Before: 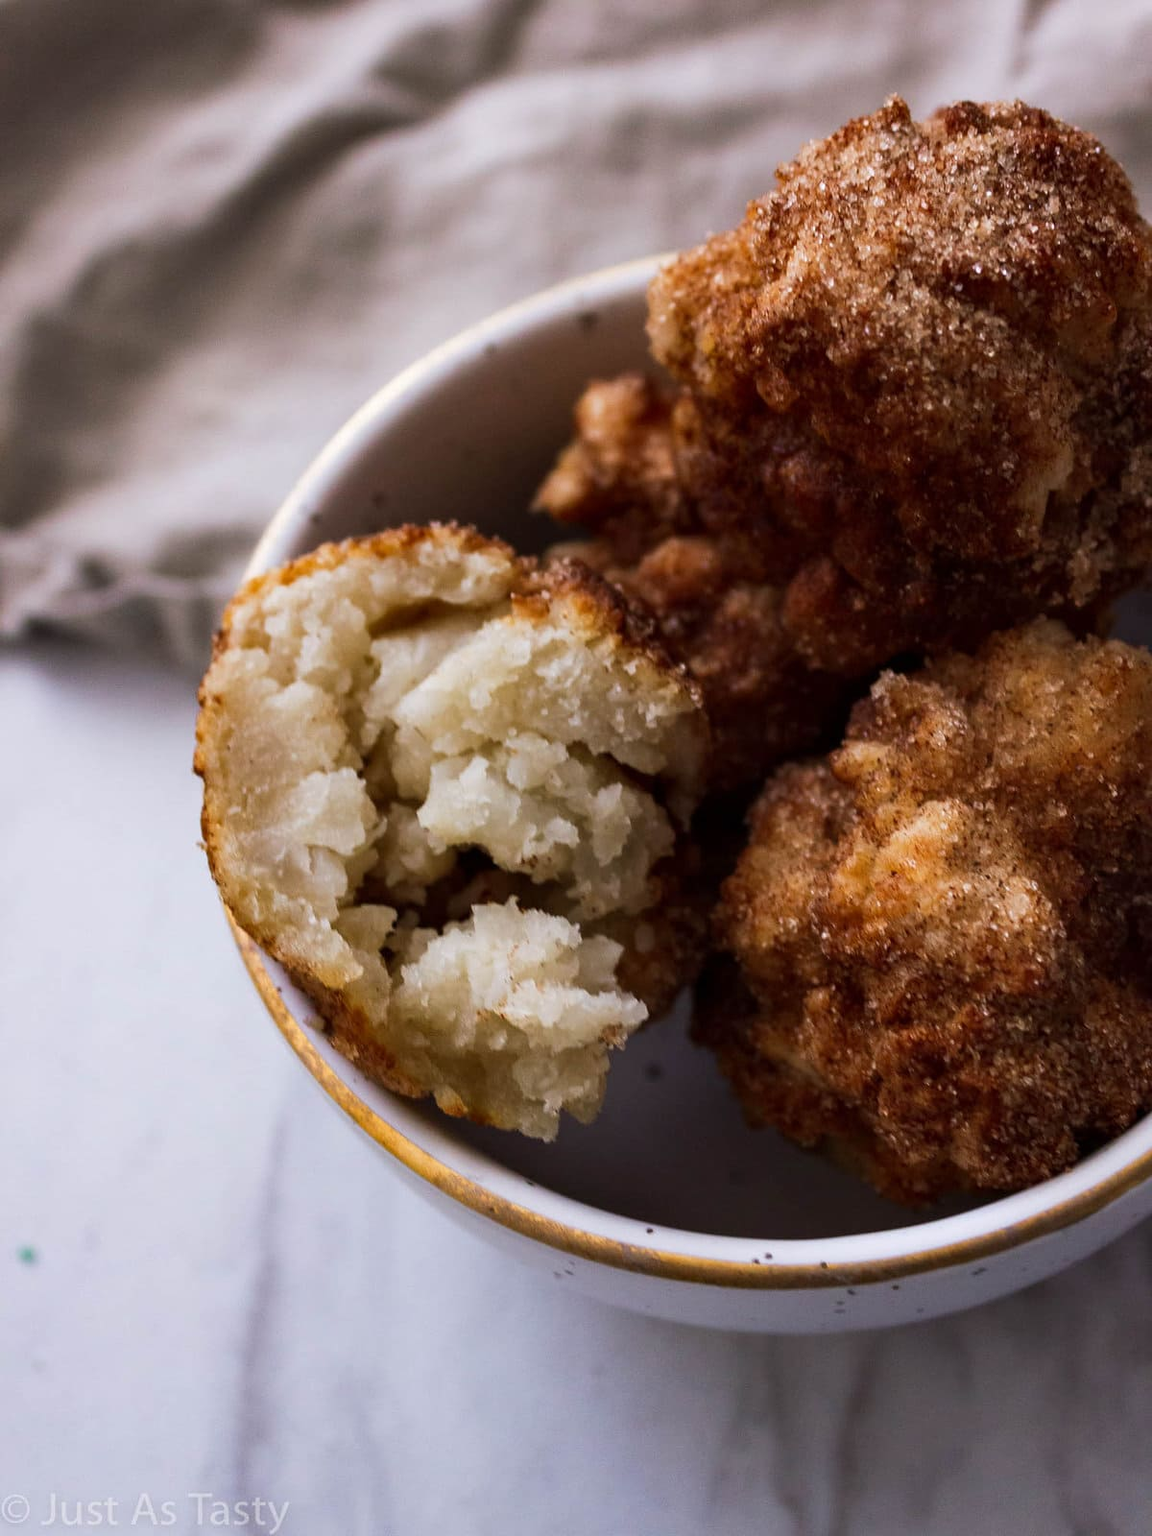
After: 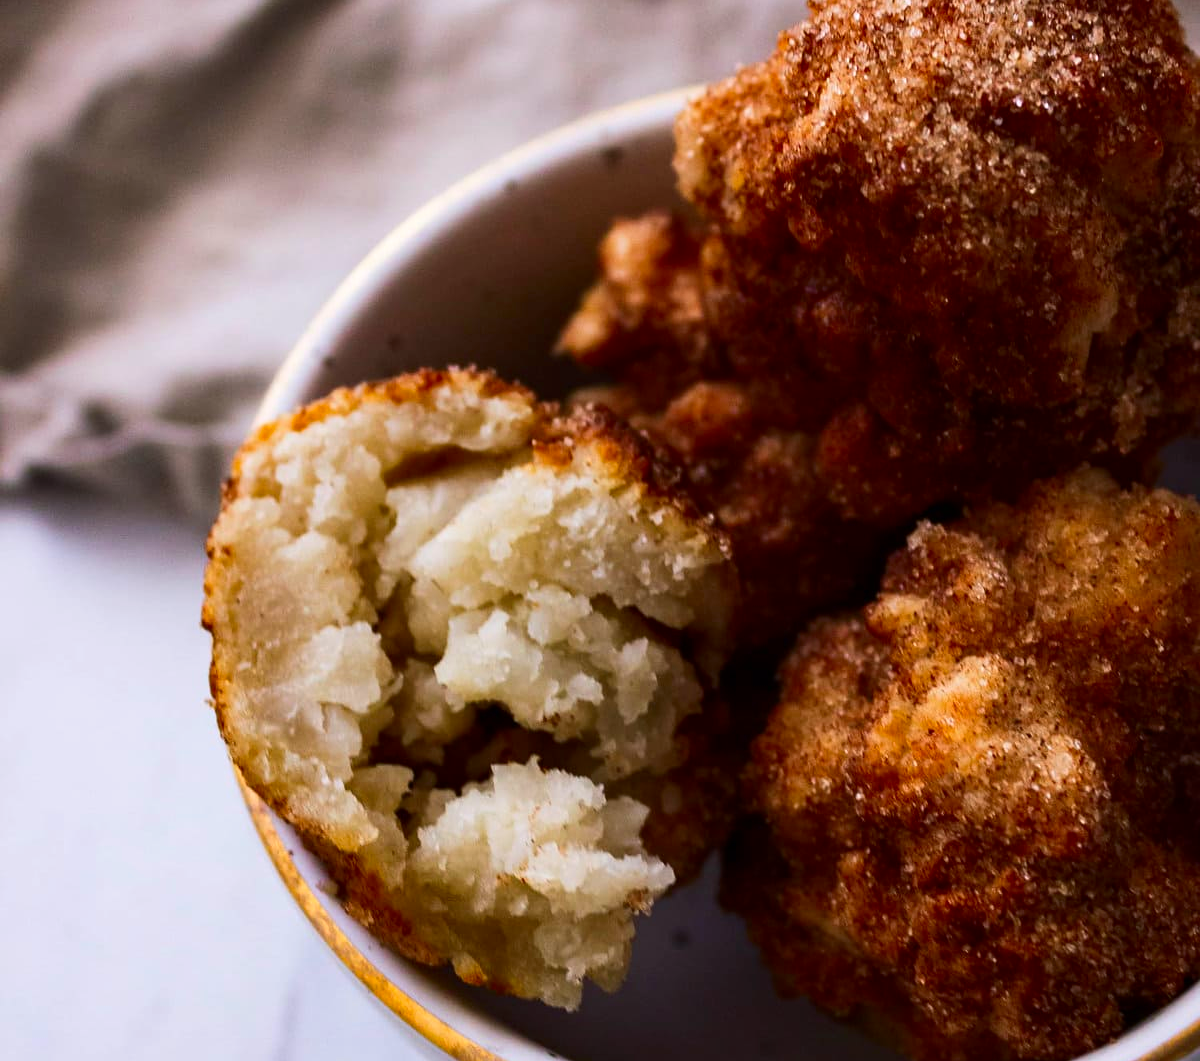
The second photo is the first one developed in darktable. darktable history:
contrast brightness saturation: contrast 0.155, saturation 0.329
crop: top 11.182%, bottom 22.467%
